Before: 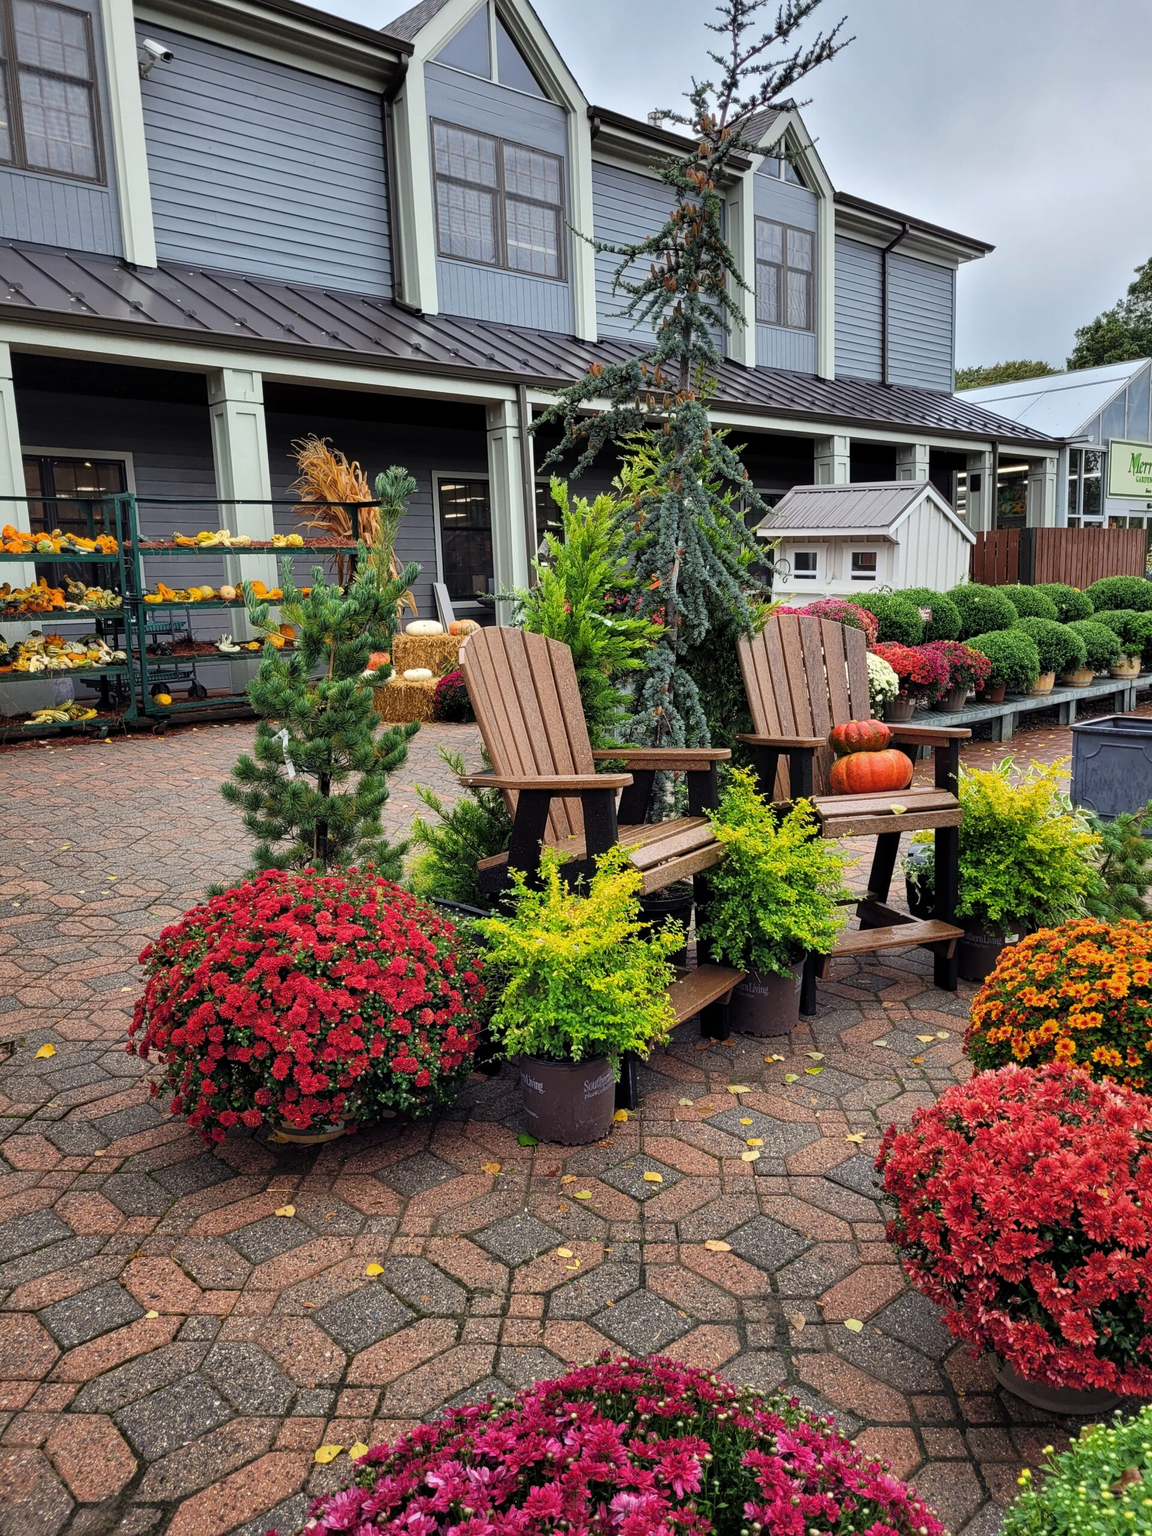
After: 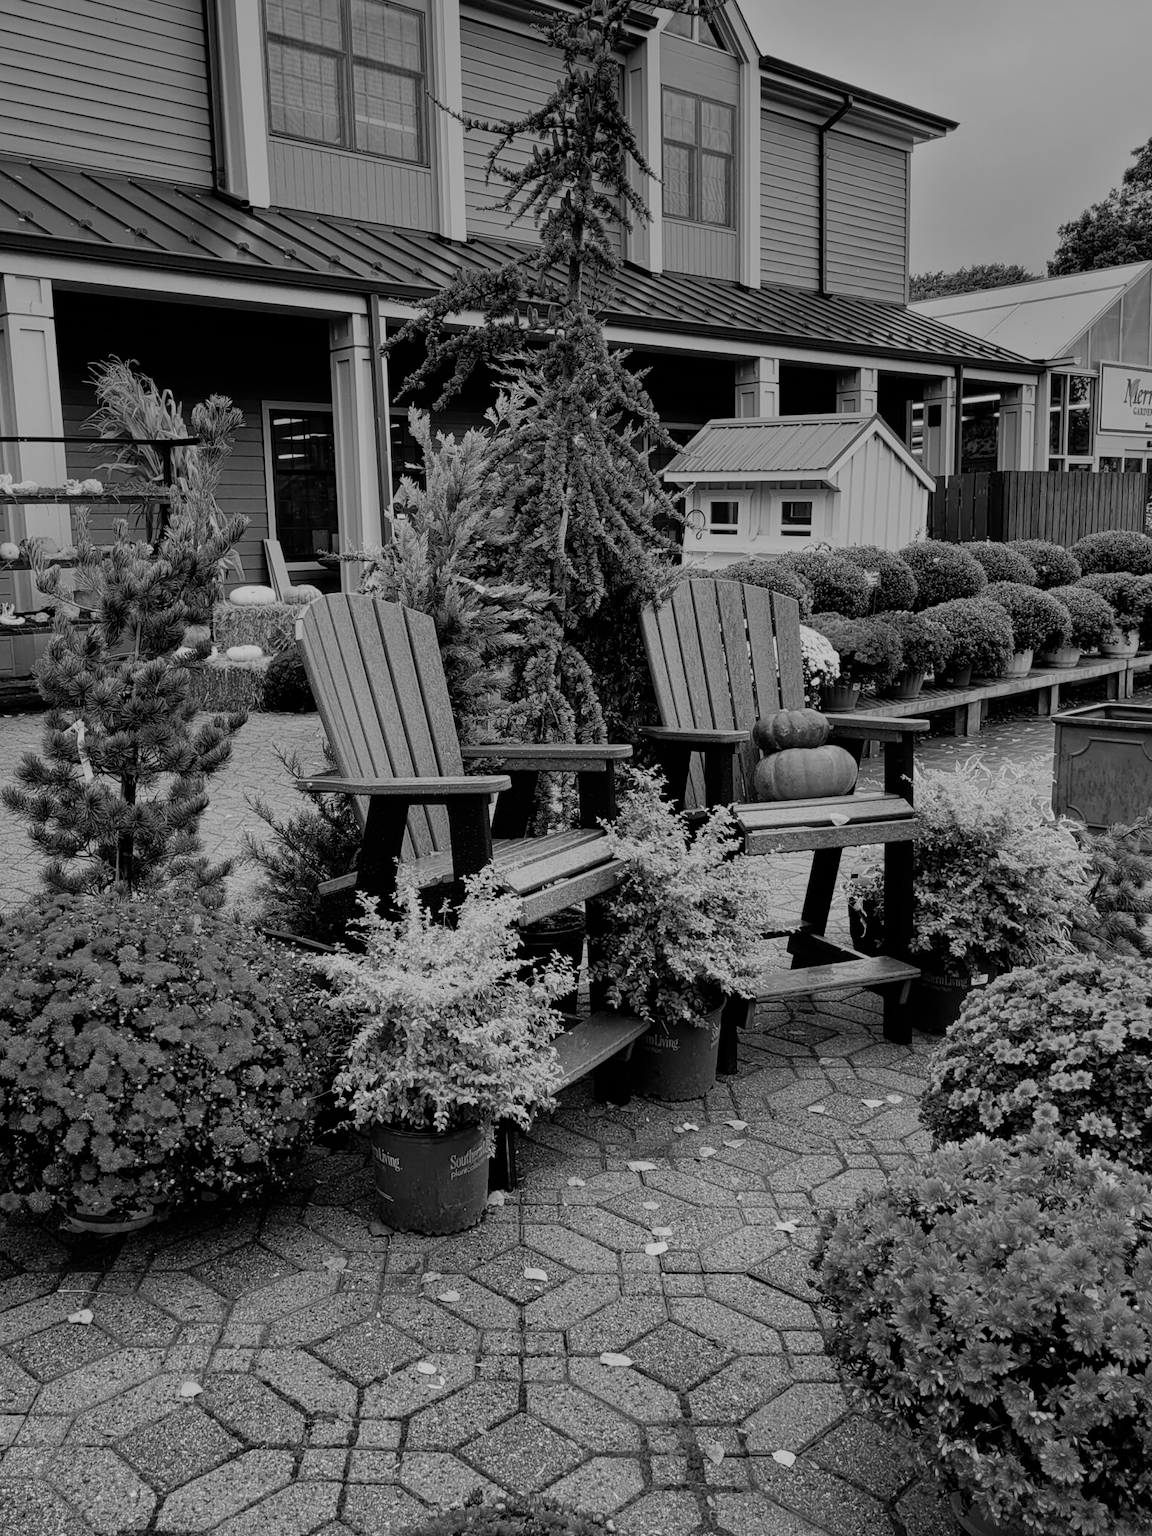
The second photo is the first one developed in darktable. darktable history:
graduated density: hue 238.83°, saturation 50%
filmic rgb: black relative exposure -7.65 EV, white relative exposure 4.56 EV, hardness 3.61
monochrome: on, module defaults
crop: left 19.159%, top 9.58%, bottom 9.58%
